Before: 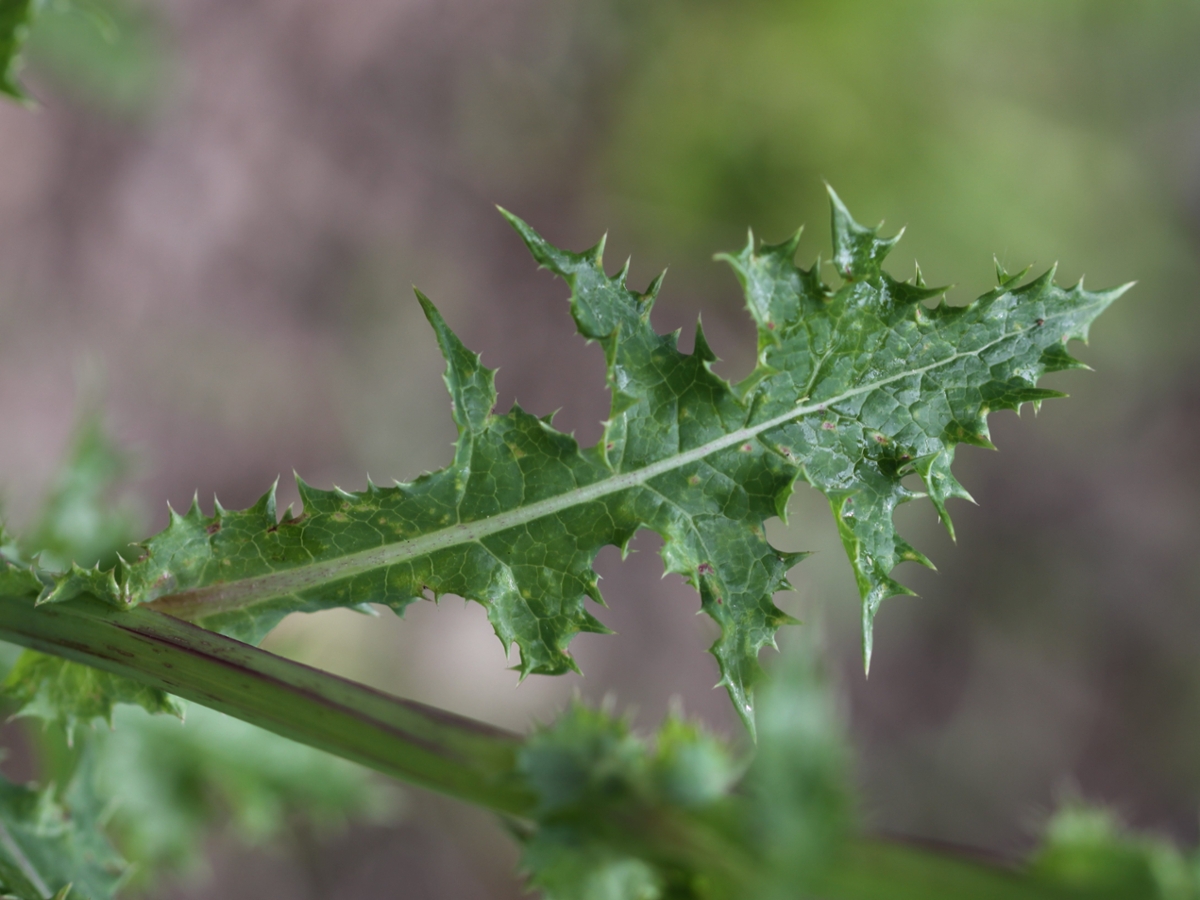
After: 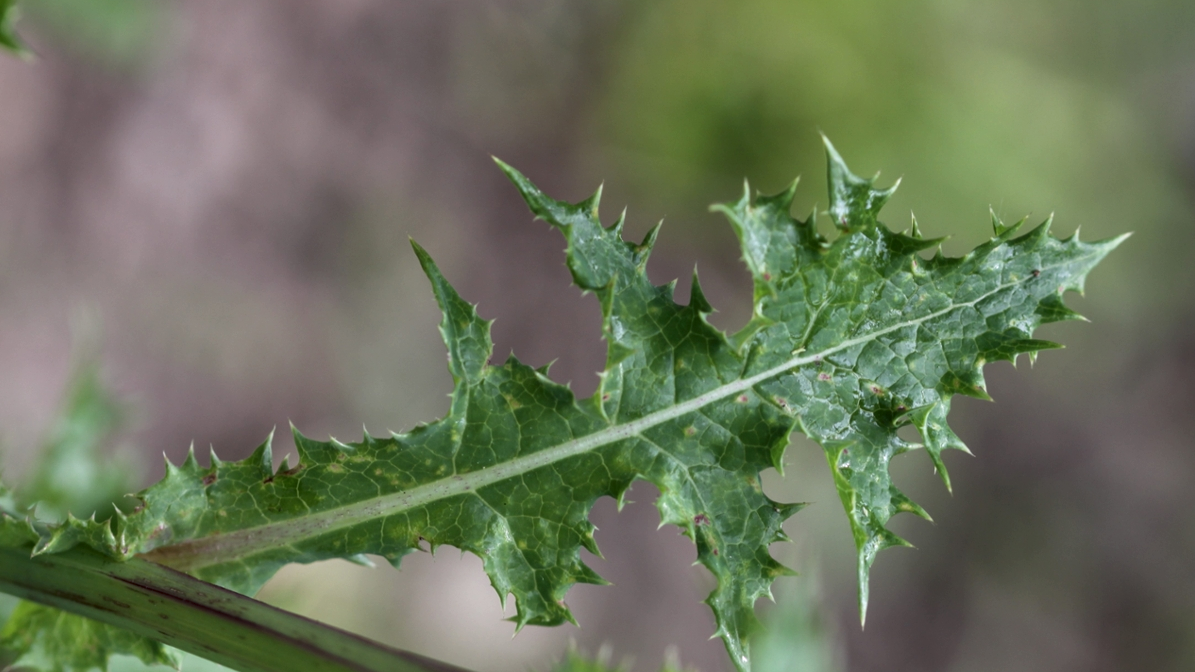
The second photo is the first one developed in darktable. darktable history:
local contrast: on, module defaults
crop: left 0.365%, top 5.503%, bottom 19.729%
